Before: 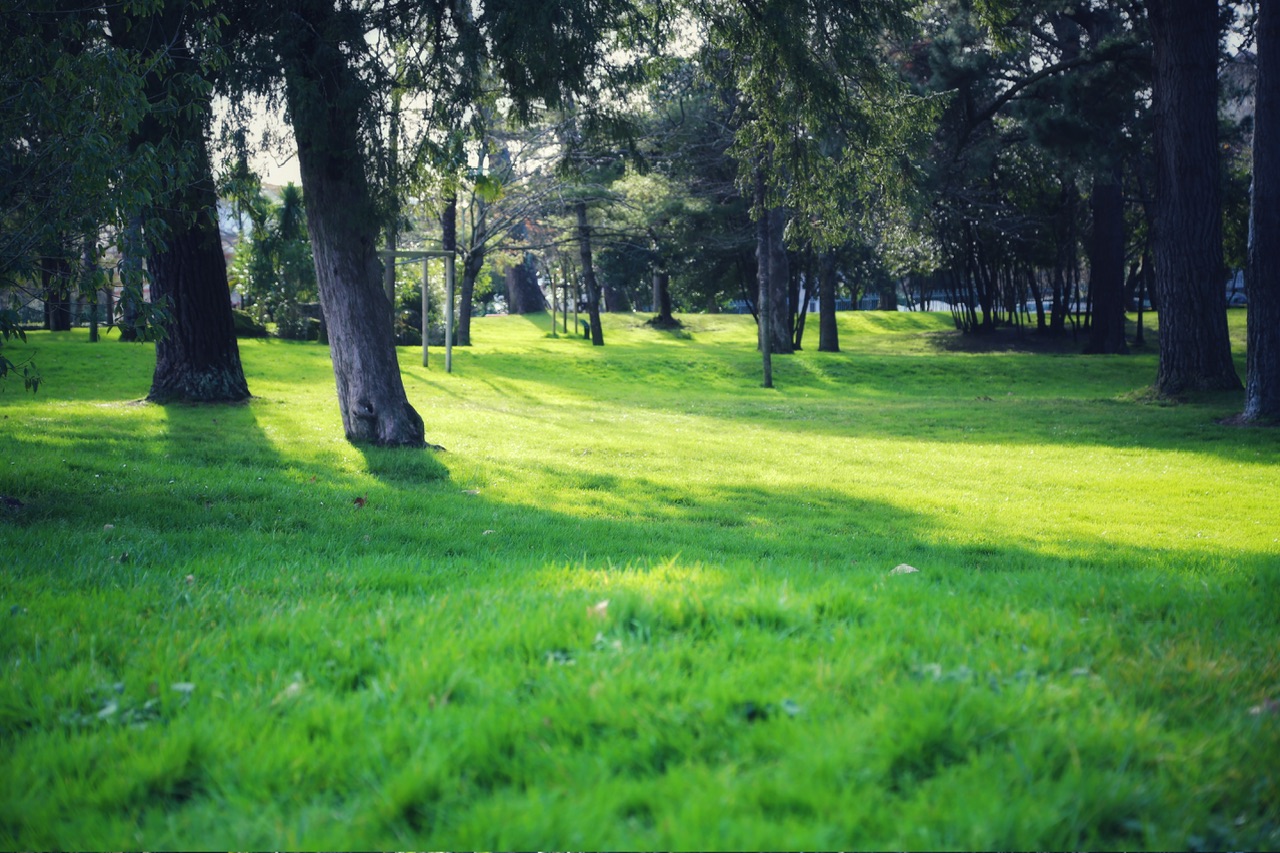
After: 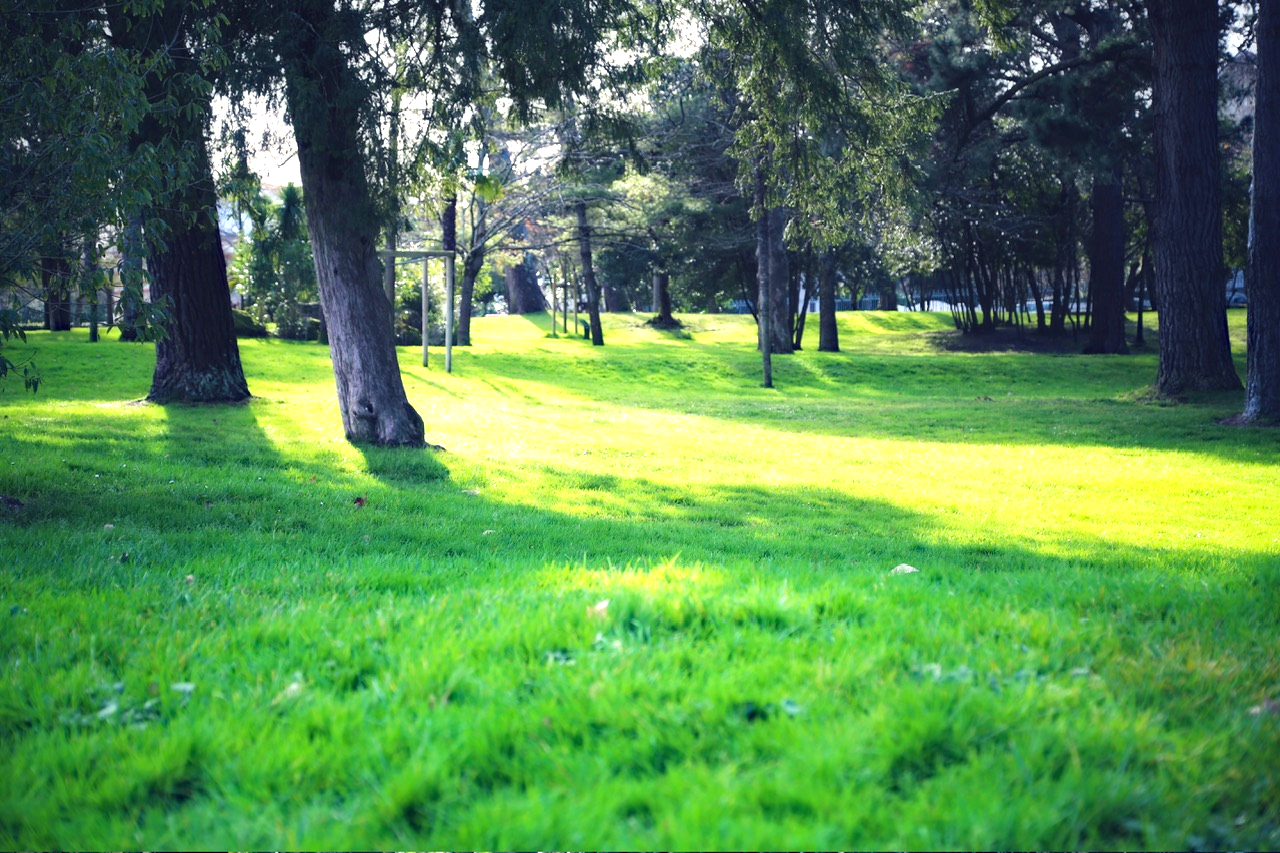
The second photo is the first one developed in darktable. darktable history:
haze removal: compatibility mode true, adaptive false
exposure: black level correction 0, exposure 0.692 EV, compensate highlight preservation false
